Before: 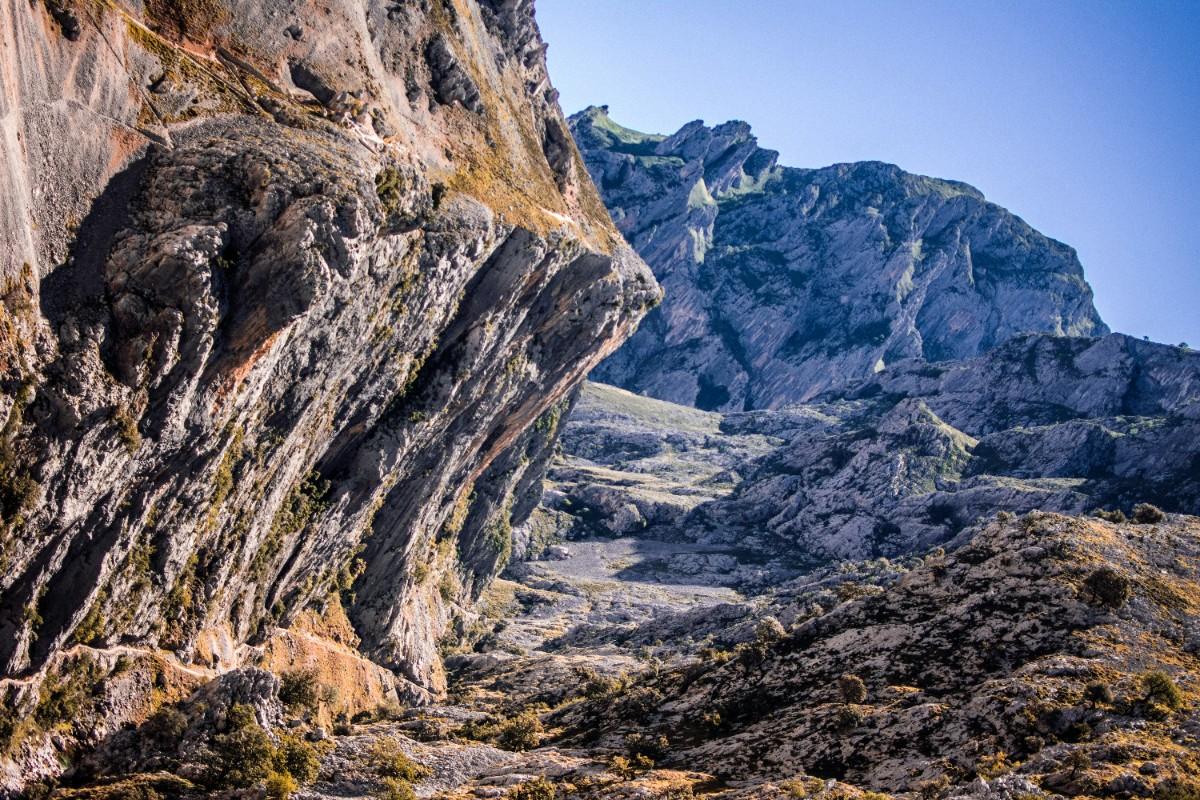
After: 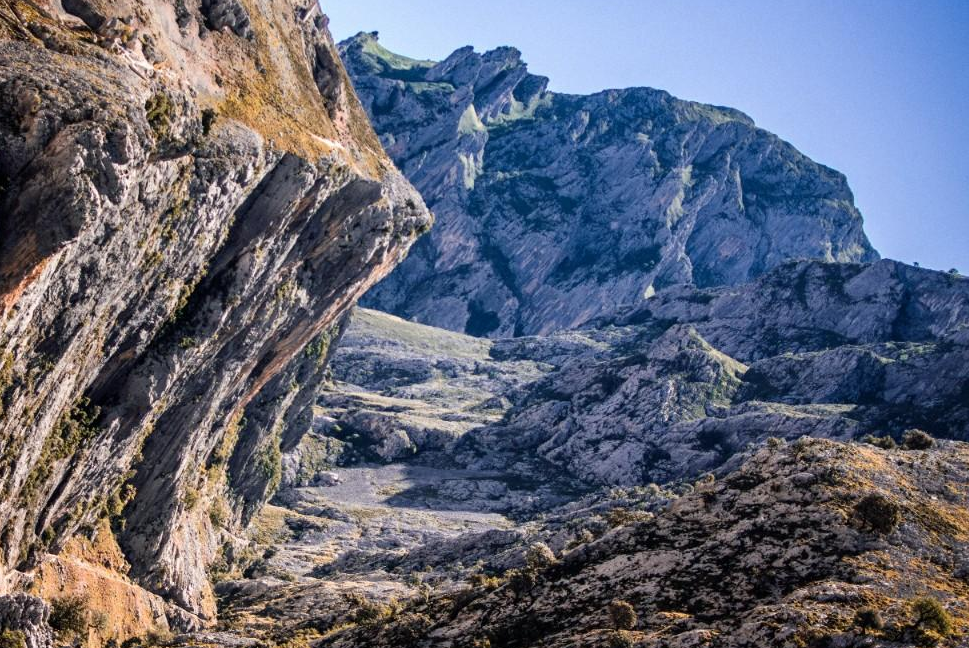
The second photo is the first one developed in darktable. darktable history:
crop: left 19.176%, top 9.33%, right 0%, bottom 9.586%
